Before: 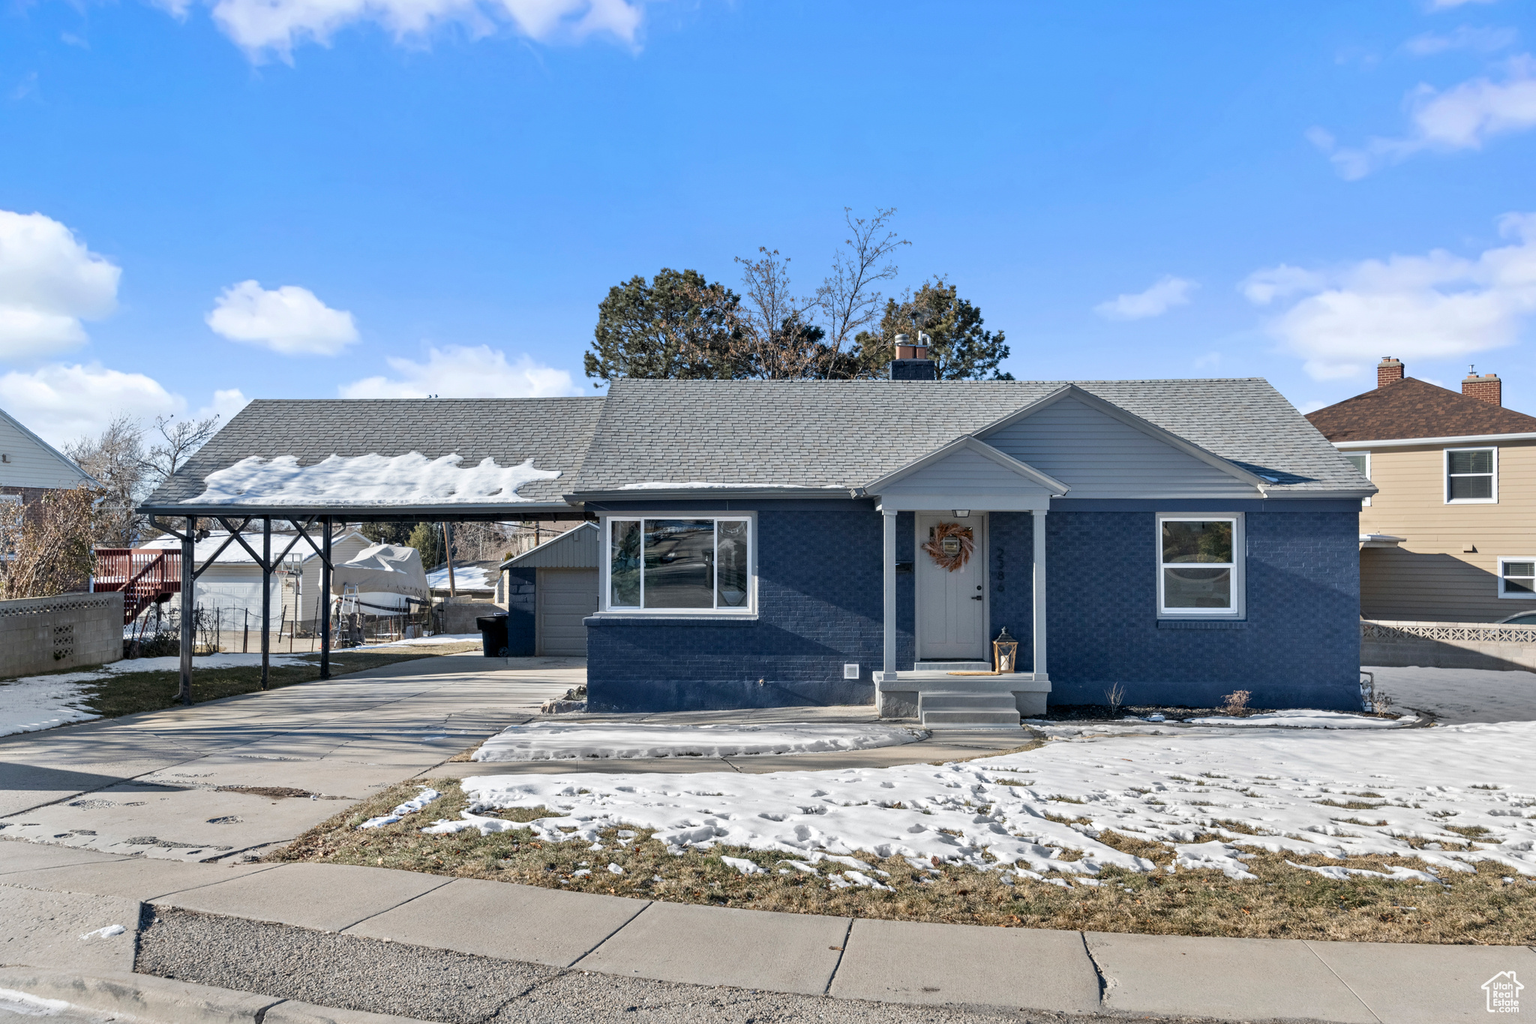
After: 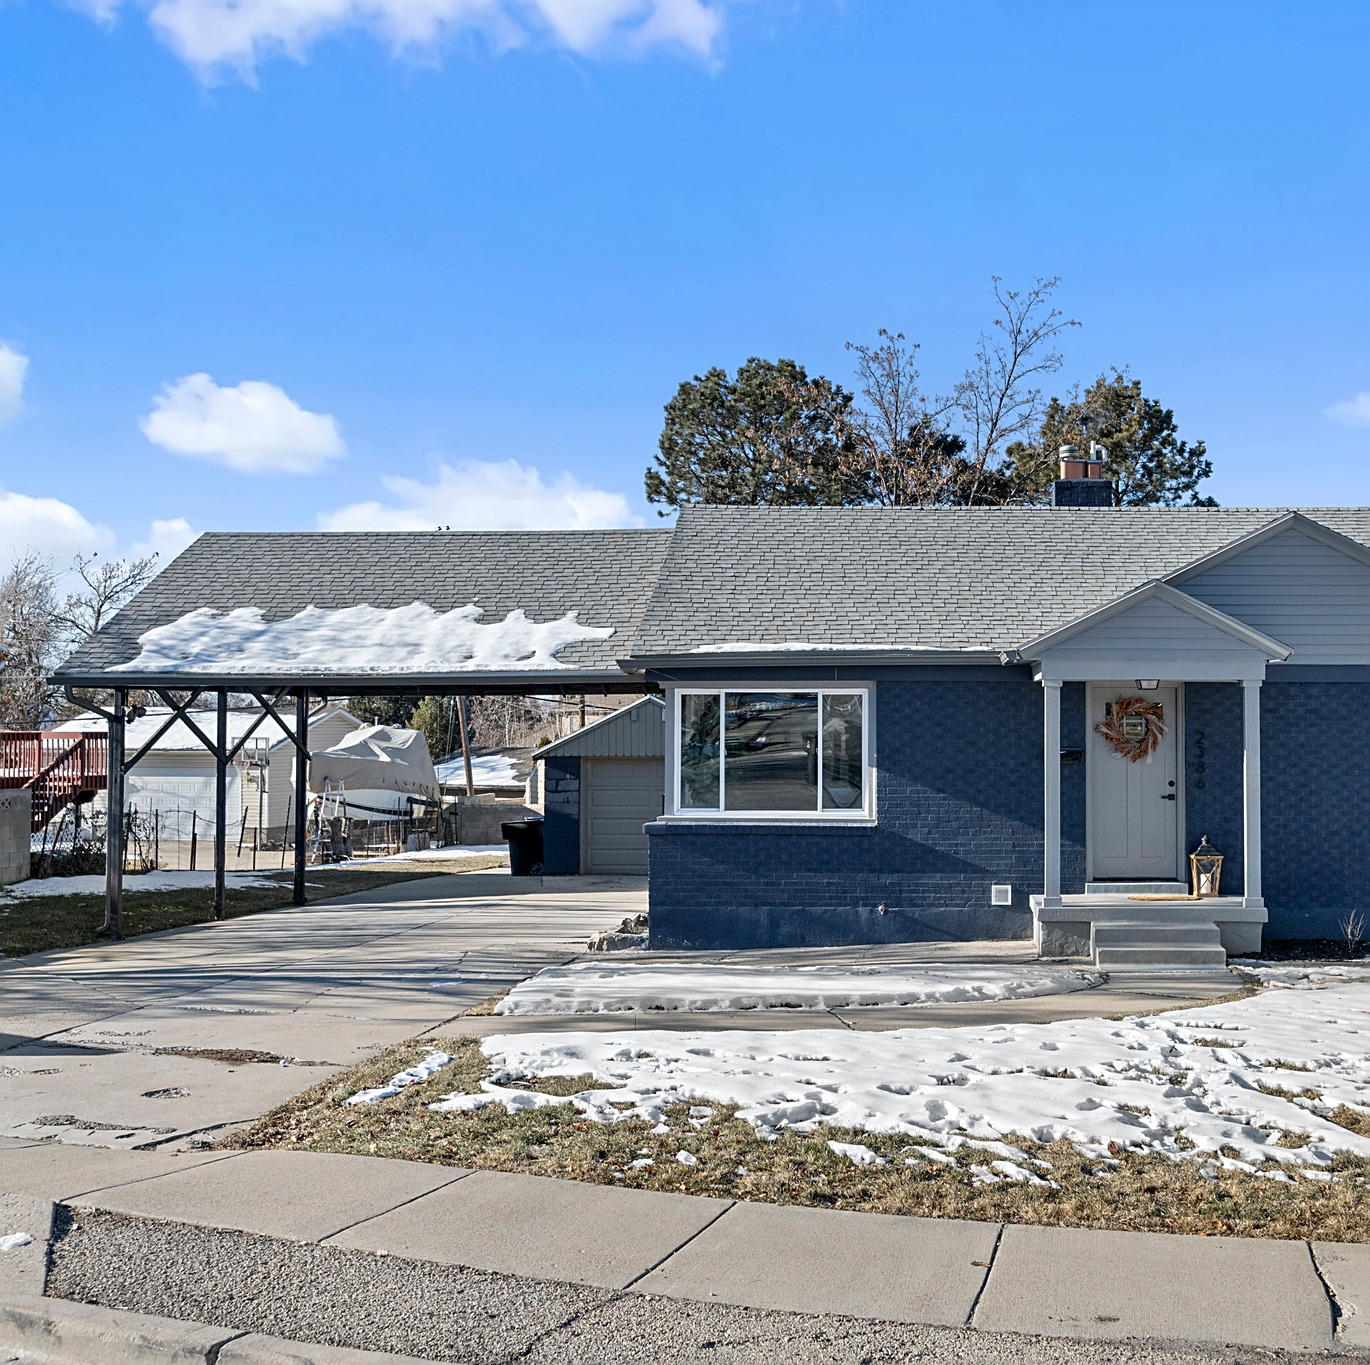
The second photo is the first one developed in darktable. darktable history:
sharpen: on, module defaults
crop and rotate: left 6.562%, right 26.525%
